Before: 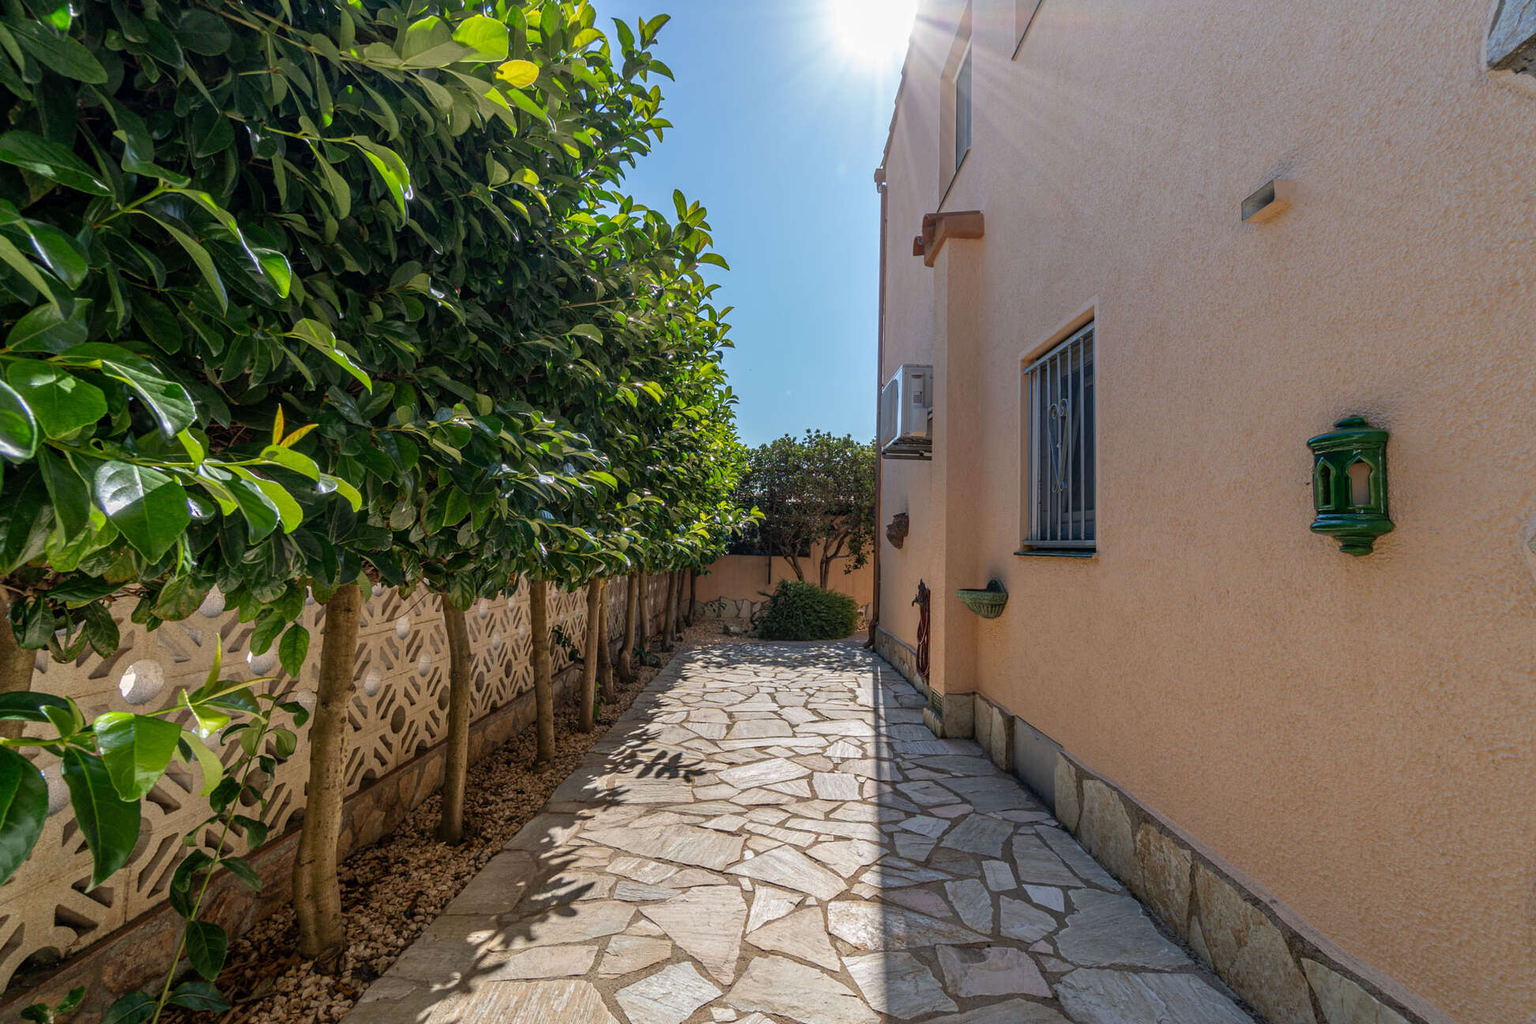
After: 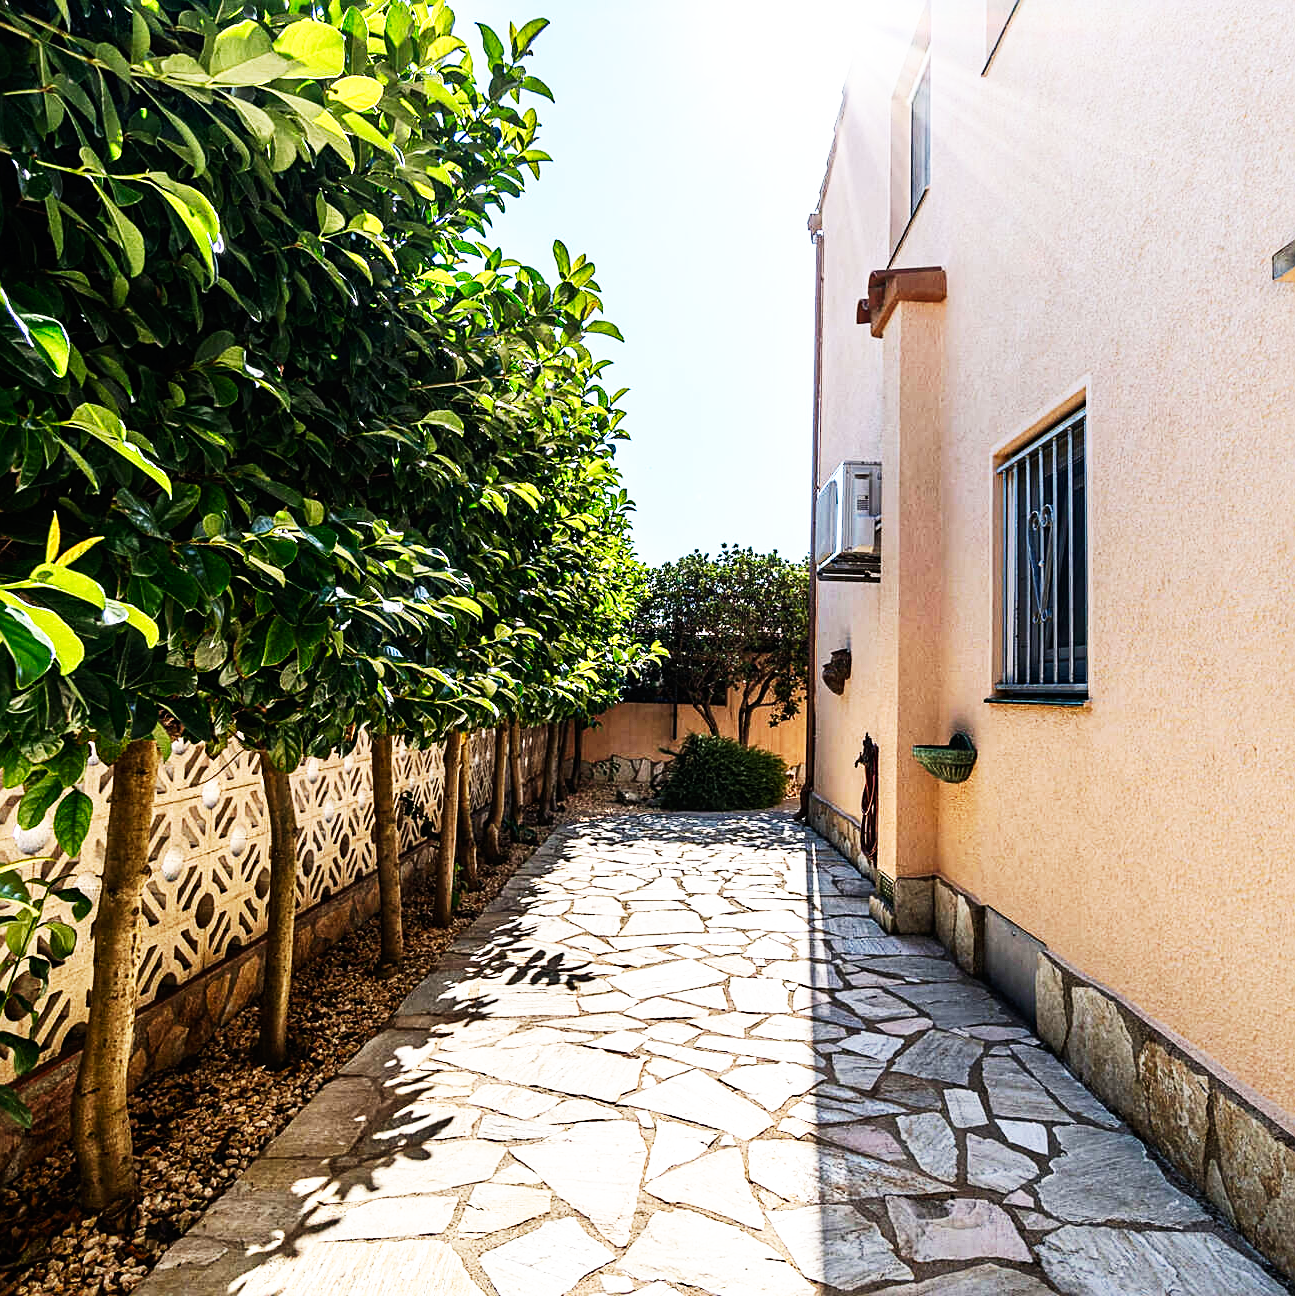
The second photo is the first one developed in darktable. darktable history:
exposure: exposure -0.064 EV, compensate highlight preservation false
crop: left 15.419%, right 17.914%
tone equalizer: -8 EV -0.75 EV, -7 EV -0.7 EV, -6 EV -0.6 EV, -5 EV -0.4 EV, -3 EV 0.4 EV, -2 EV 0.6 EV, -1 EV 0.7 EV, +0 EV 0.75 EV, edges refinement/feathering 500, mask exposure compensation -1.57 EV, preserve details no
base curve: curves: ch0 [(0, 0) (0.007, 0.004) (0.027, 0.03) (0.046, 0.07) (0.207, 0.54) (0.442, 0.872) (0.673, 0.972) (1, 1)], preserve colors none
sharpen: on, module defaults
